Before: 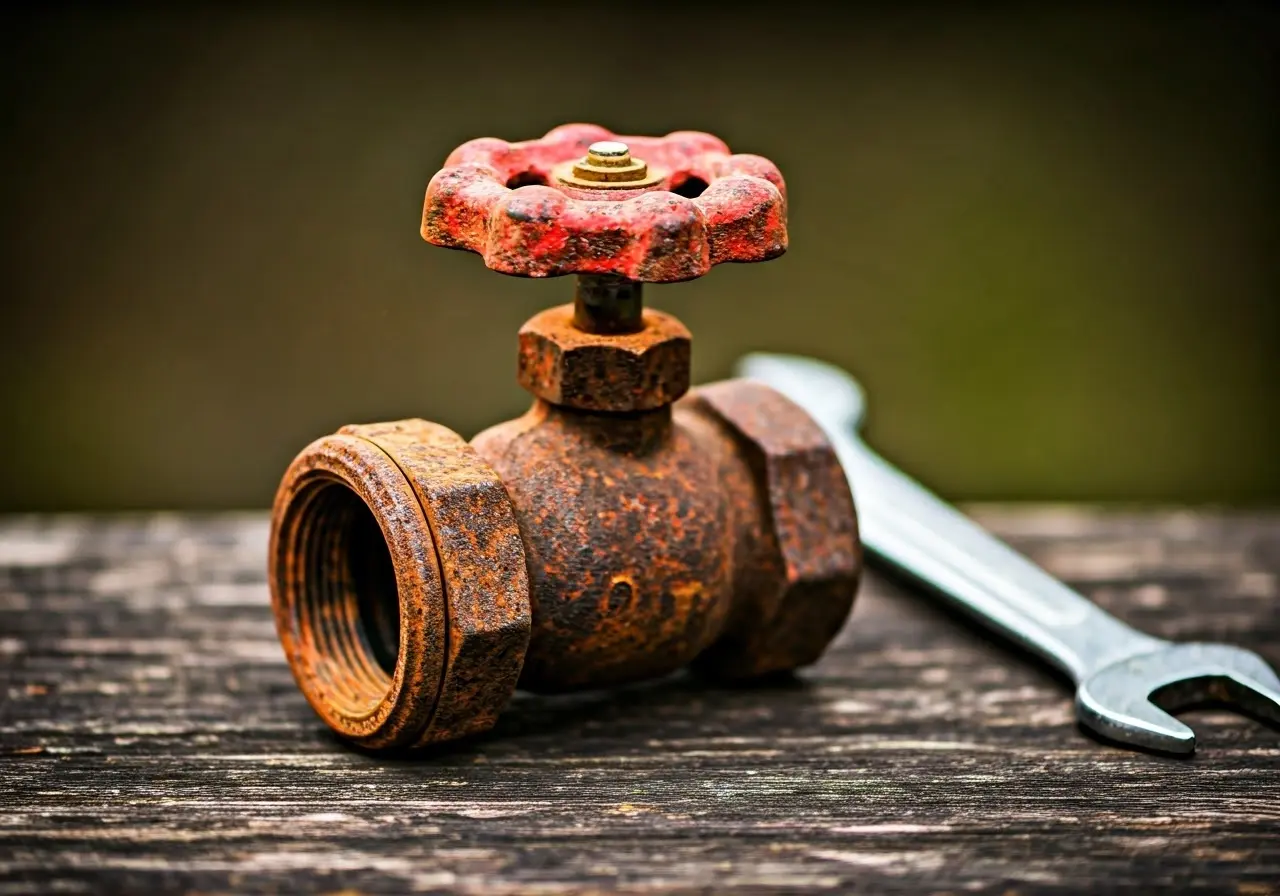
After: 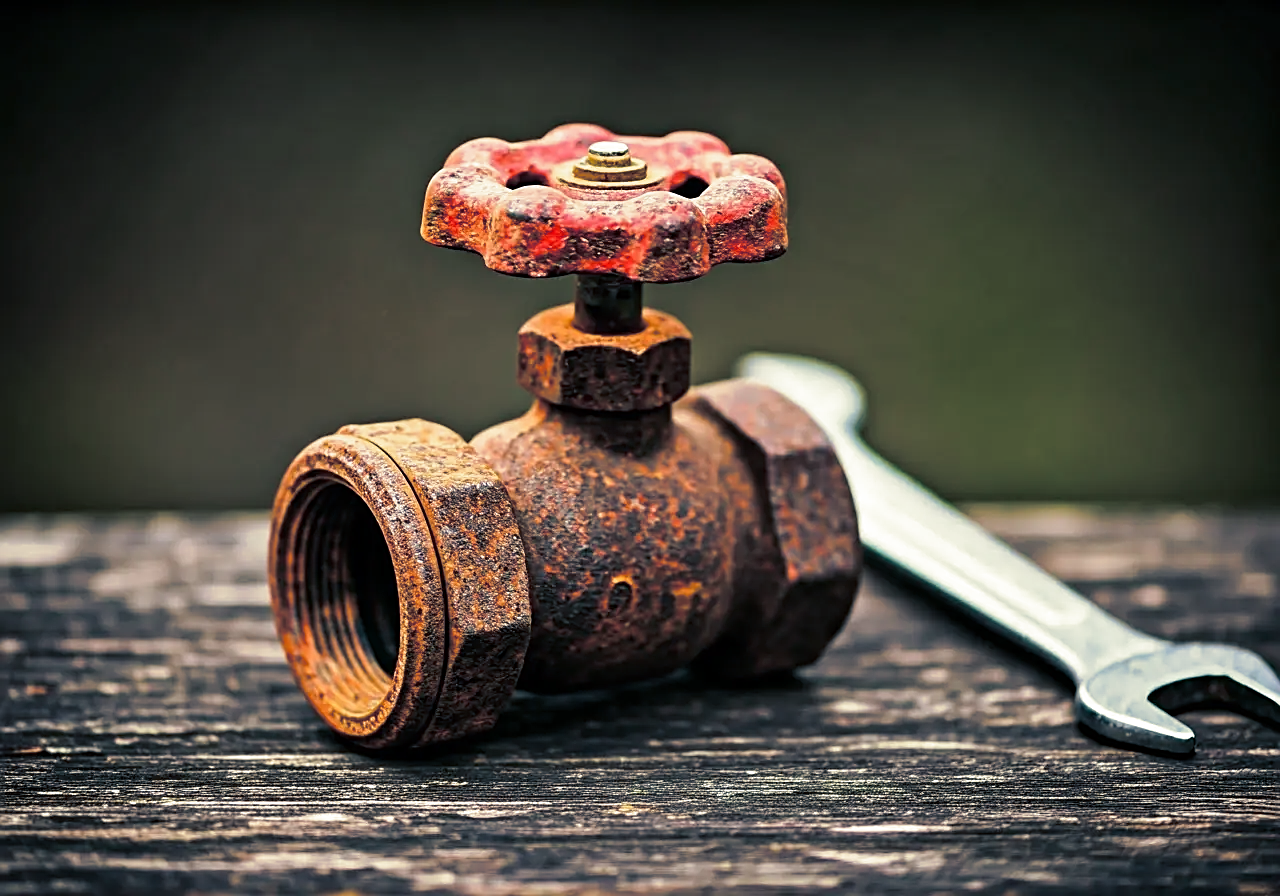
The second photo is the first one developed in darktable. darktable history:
white balance: emerald 1
split-toning: shadows › hue 216°, shadows › saturation 1, highlights › hue 57.6°, balance -33.4
sharpen: on, module defaults
